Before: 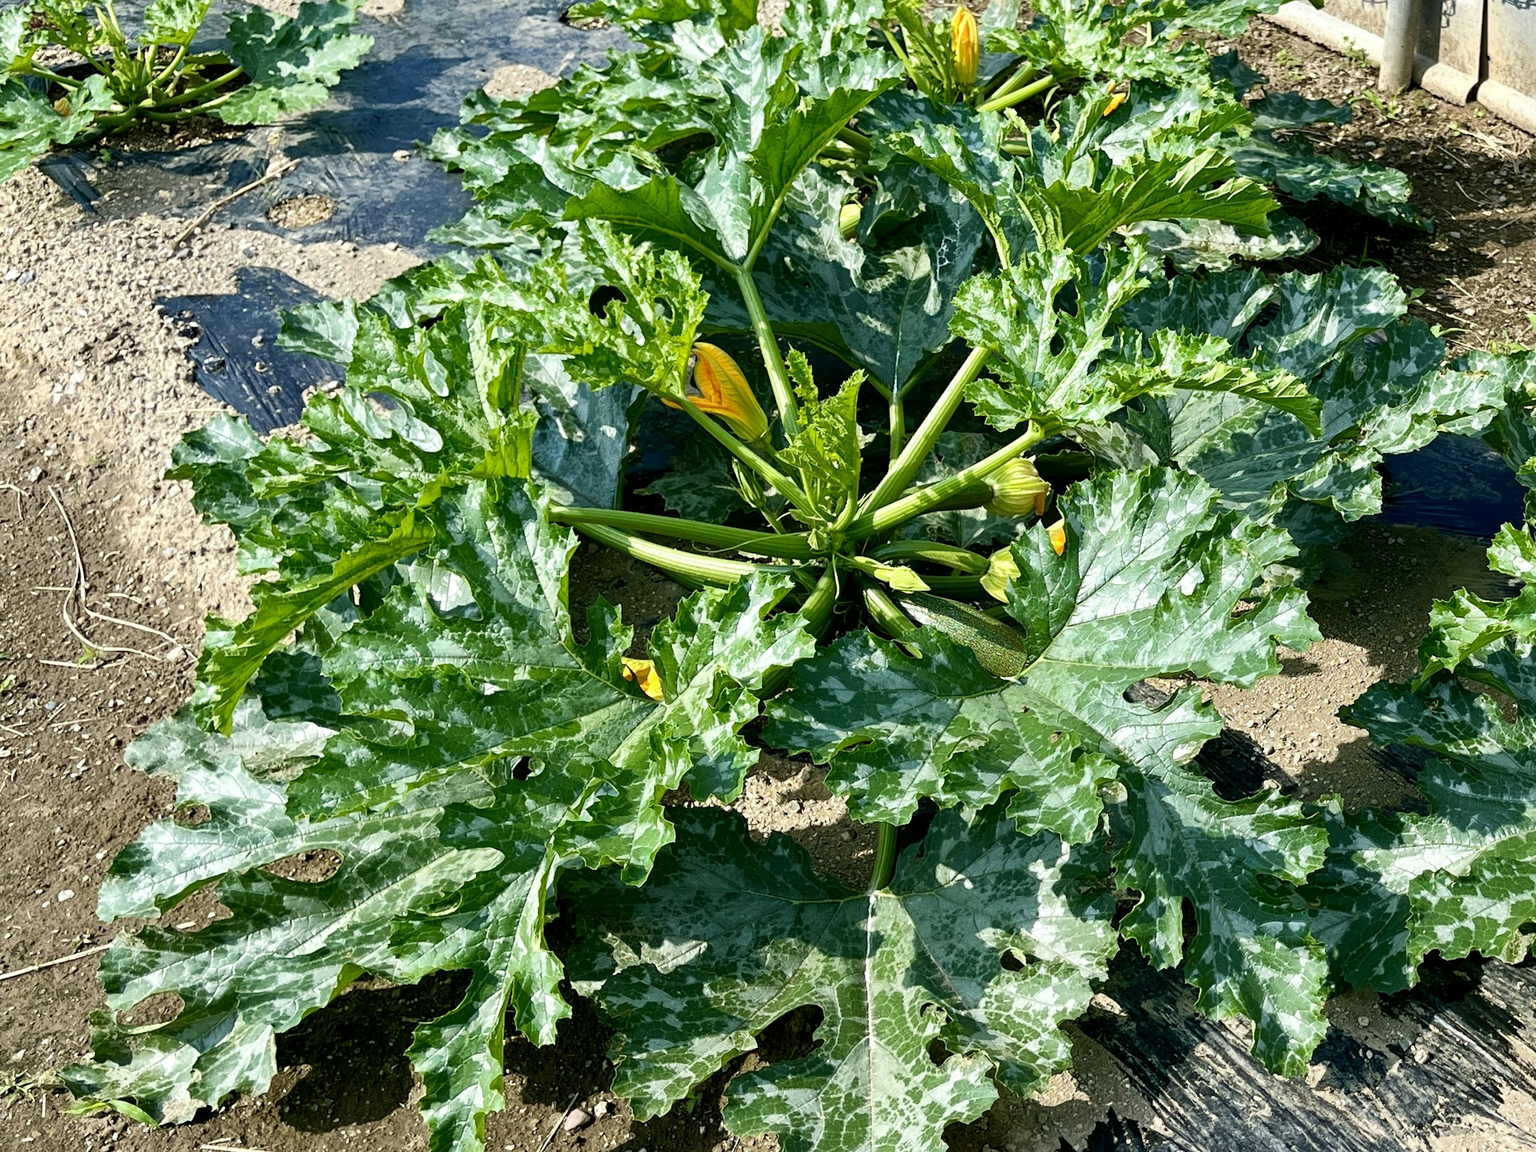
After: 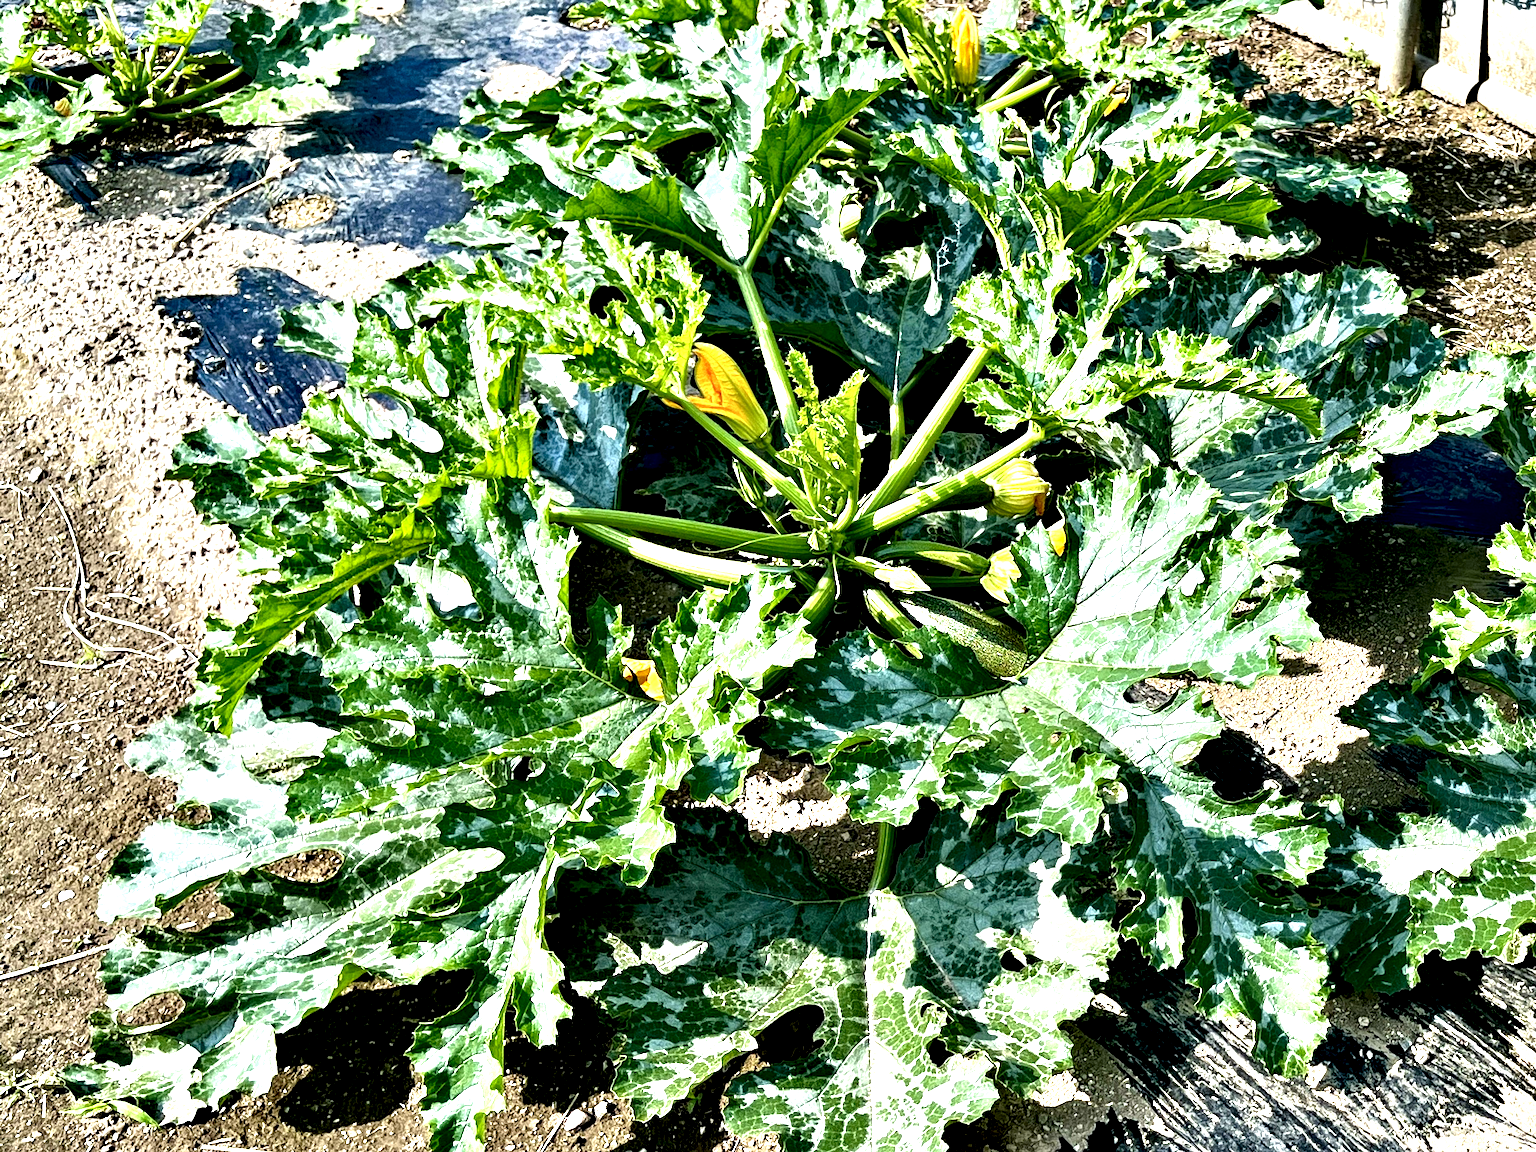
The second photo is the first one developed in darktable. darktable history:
exposure: exposure 0.74 EV, compensate highlight preservation false
contrast equalizer: octaves 7, y [[0.627 ×6], [0.563 ×6], [0 ×6], [0 ×6], [0 ×6]]
